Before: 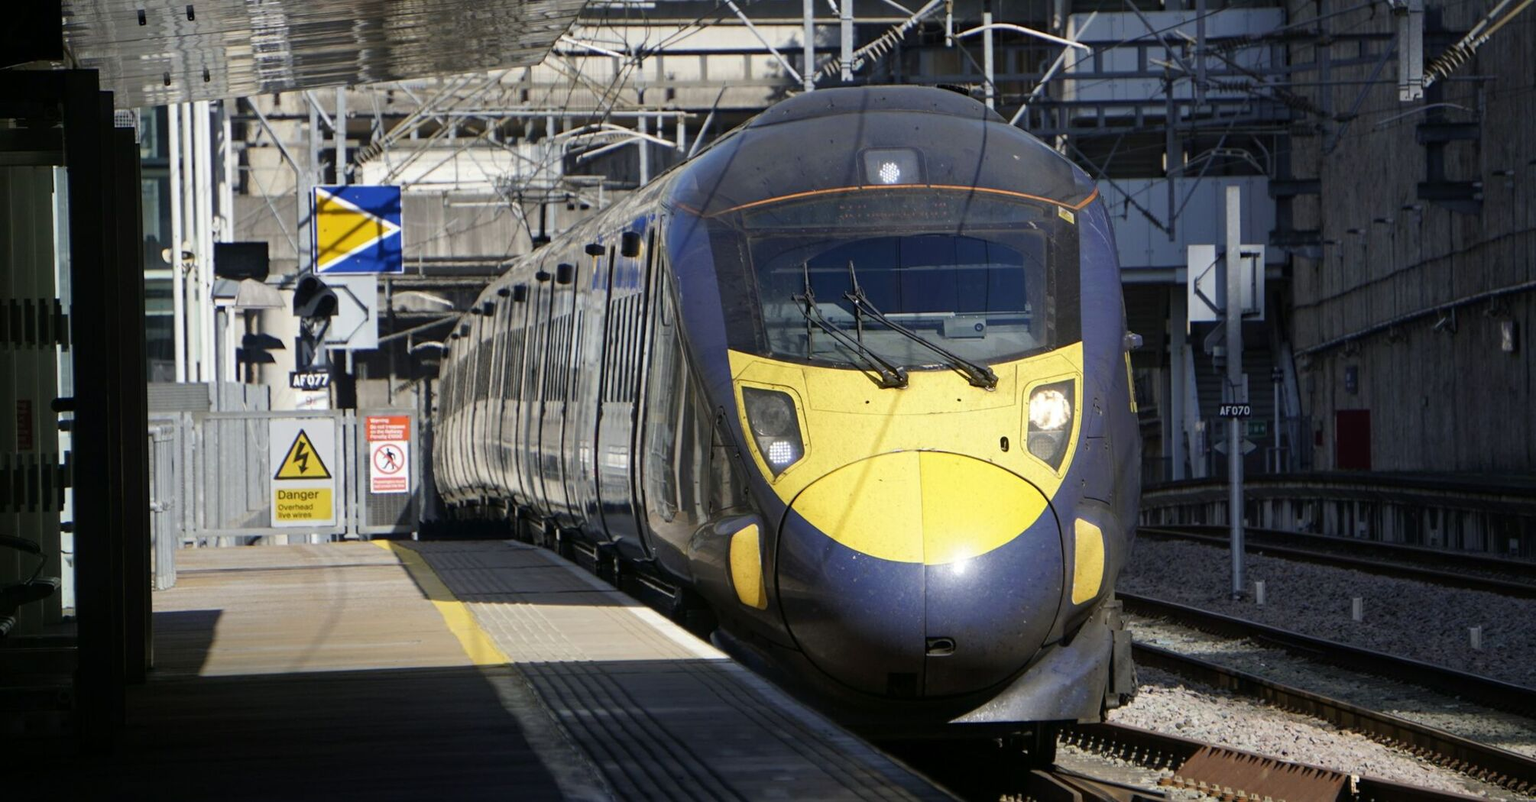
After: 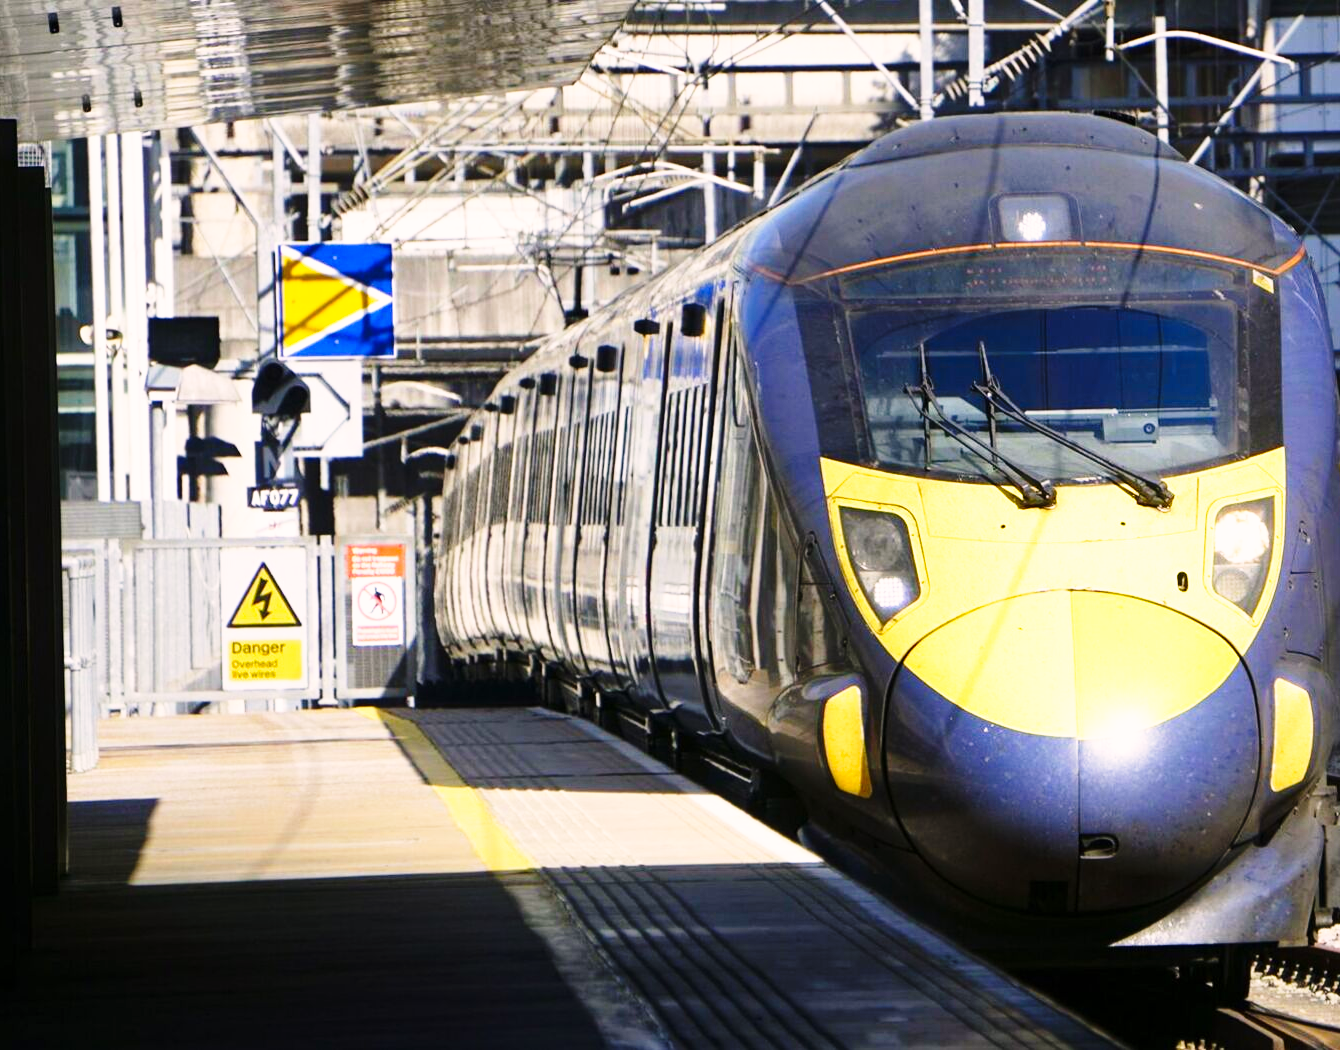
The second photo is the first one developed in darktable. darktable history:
color correction: highlights a* 3.22, highlights b* 1.93, saturation 1.19
crop and rotate: left 6.617%, right 26.717%
base curve: curves: ch0 [(0, 0) (0.026, 0.03) (0.109, 0.232) (0.351, 0.748) (0.669, 0.968) (1, 1)], preserve colors none
